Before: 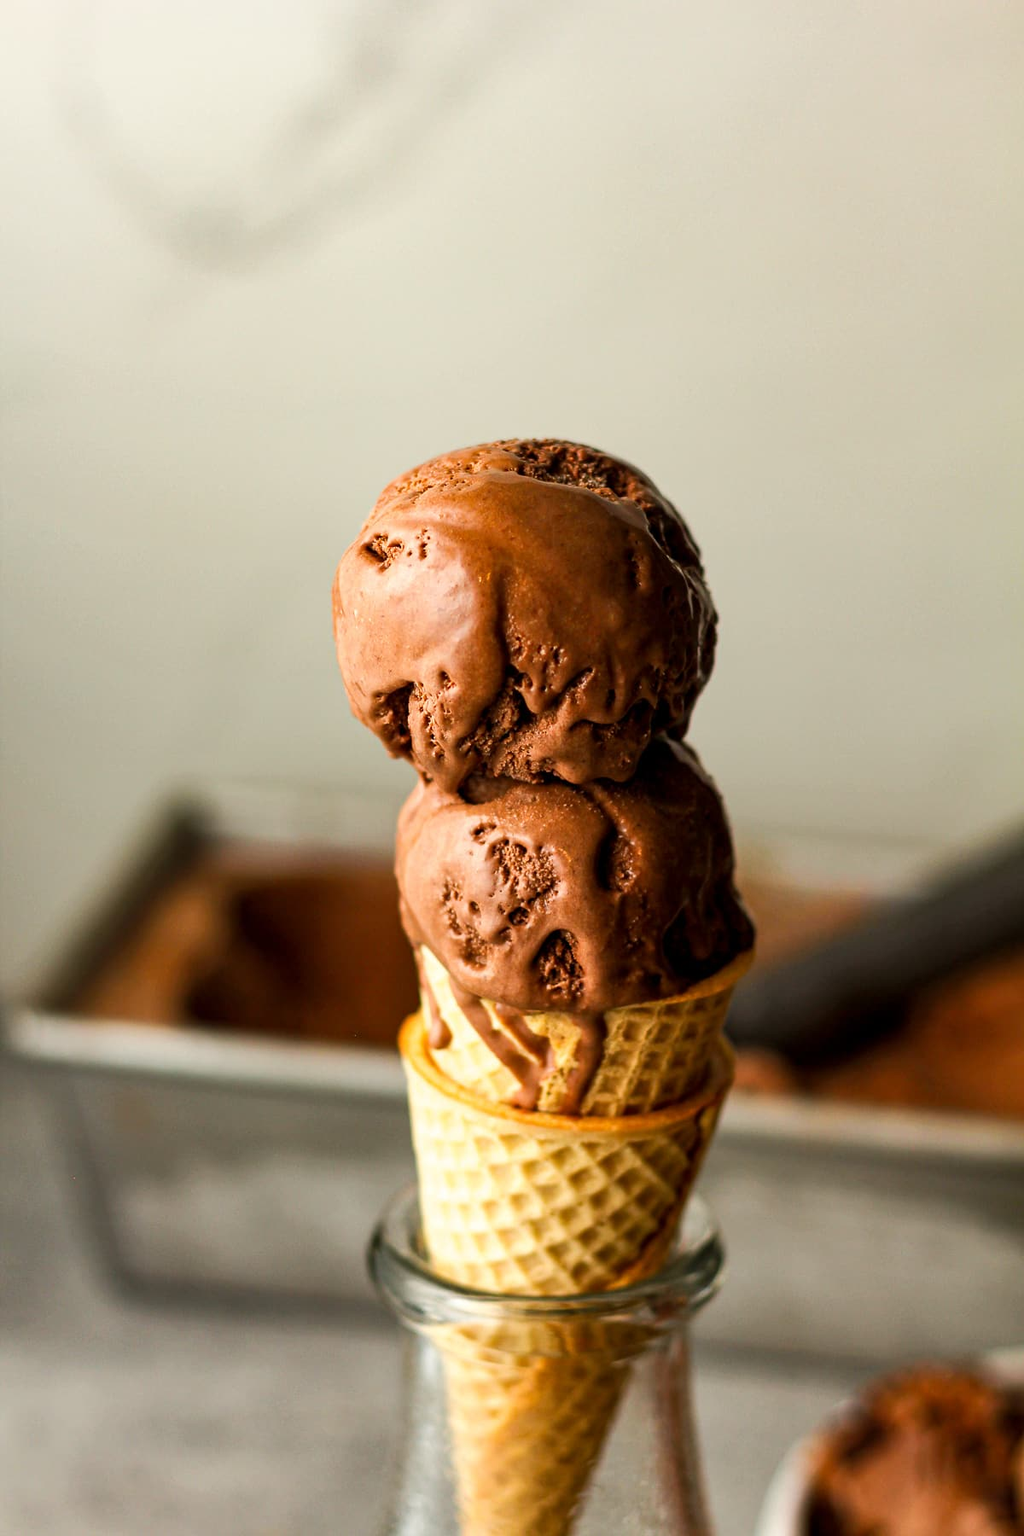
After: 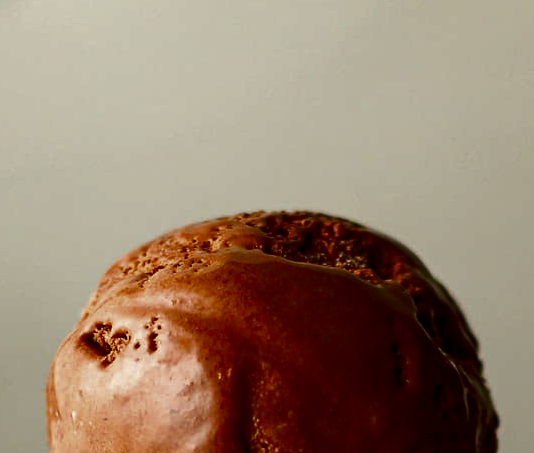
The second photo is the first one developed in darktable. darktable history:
contrast brightness saturation: brightness -0.529
crop: left 28.616%, top 16.845%, right 26.865%, bottom 57.939%
exposure: compensate highlight preservation false
